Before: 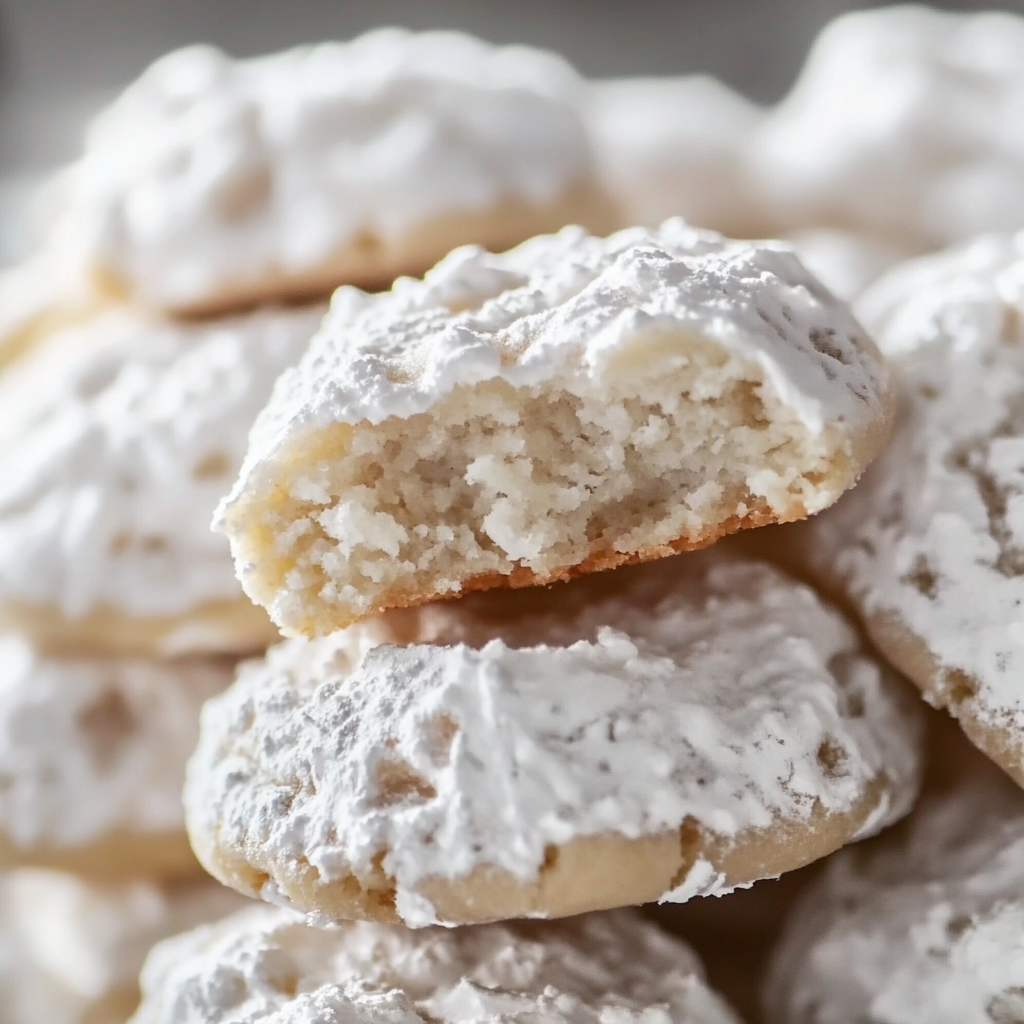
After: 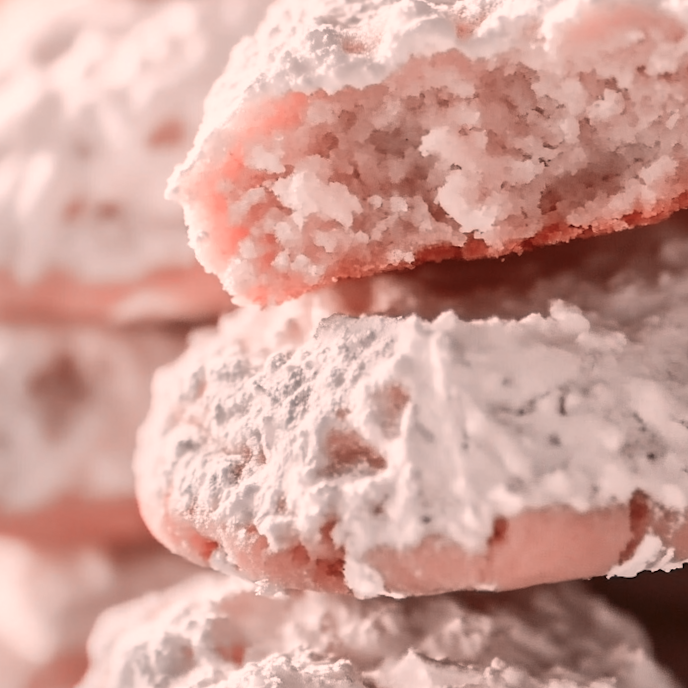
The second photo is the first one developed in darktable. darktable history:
color correction: highlights a* 11.96, highlights b* 11.58
color zones: curves: ch2 [(0, 0.5) (0.084, 0.497) (0.323, 0.335) (0.4, 0.497) (1, 0.5)], process mode strong
crop and rotate: angle -0.82°, left 3.85%, top 31.828%, right 27.992%
